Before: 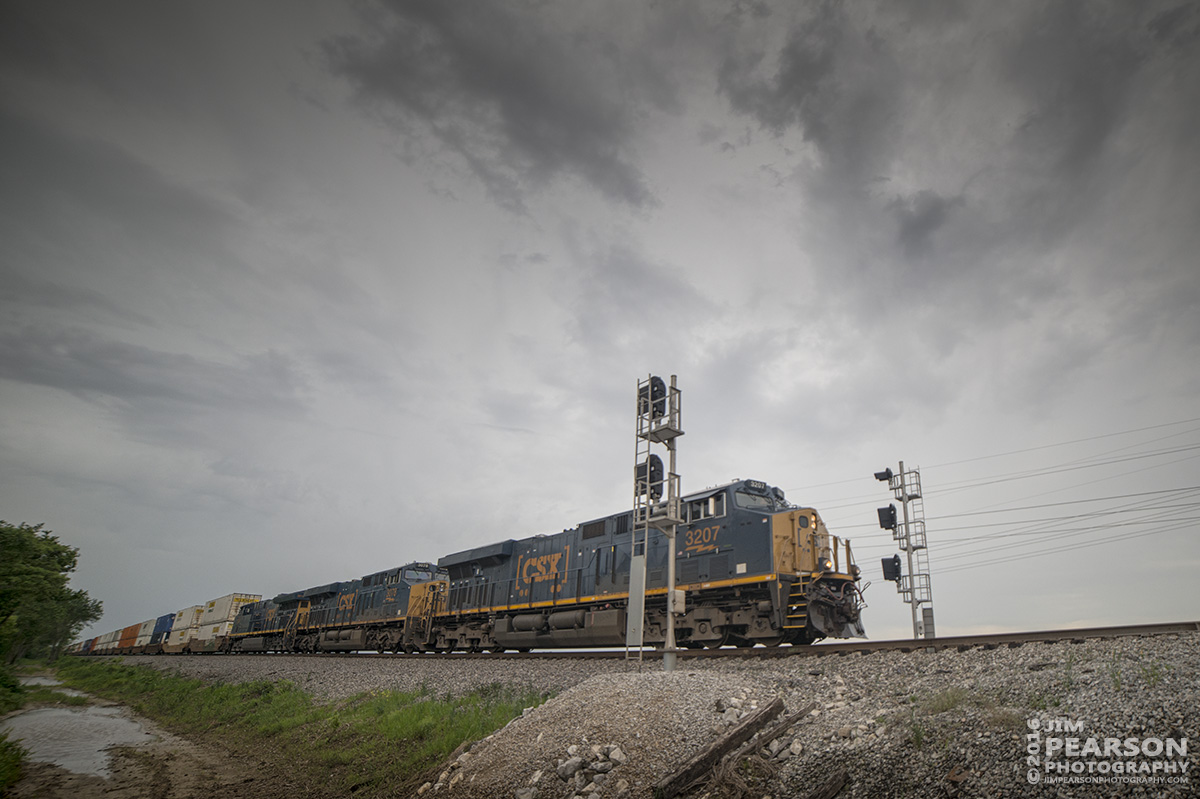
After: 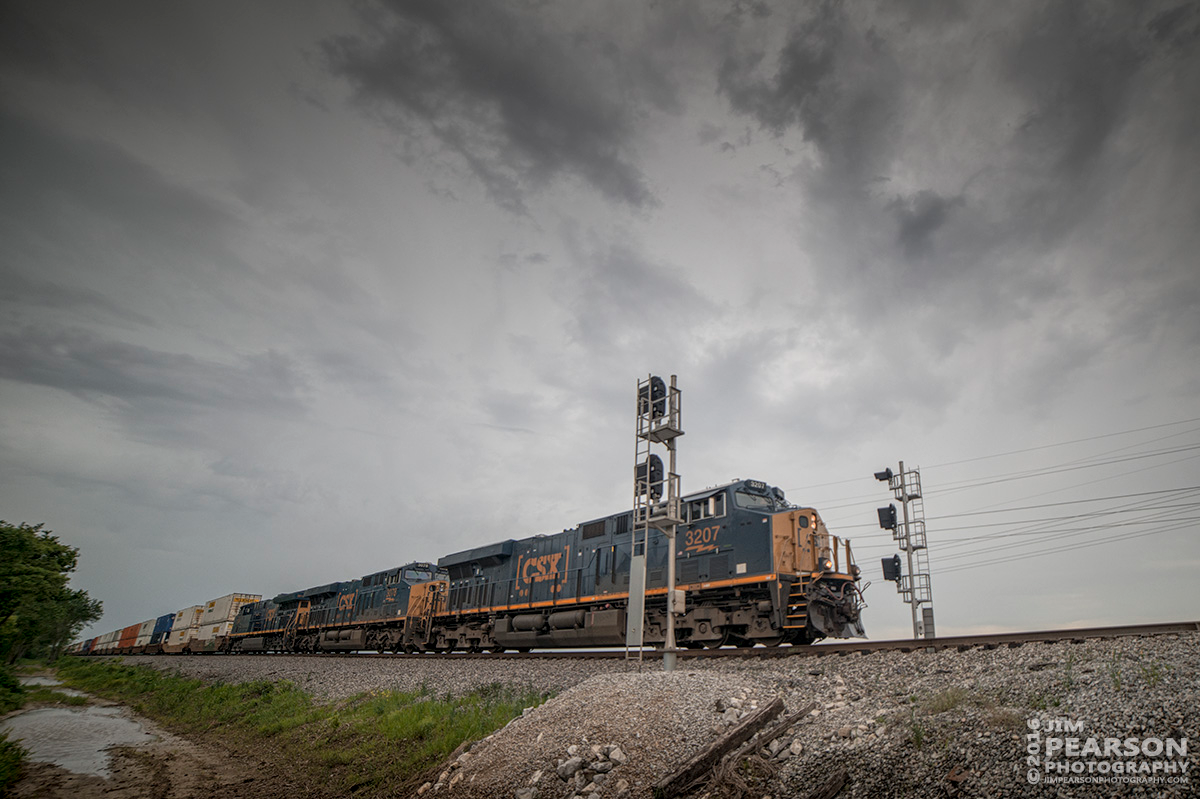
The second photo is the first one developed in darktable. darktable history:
local contrast: on, module defaults
exposure: exposure -0.177 EV, compensate highlight preservation false
color zones: curves: ch1 [(0, 0.469) (0.072, 0.457) (0.243, 0.494) (0.429, 0.5) (0.571, 0.5) (0.714, 0.5) (0.857, 0.5) (1, 0.469)]; ch2 [(0, 0.499) (0.143, 0.467) (0.242, 0.436) (0.429, 0.493) (0.571, 0.5) (0.714, 0.5) (0.857, 0.5) (1, 0.499)]
